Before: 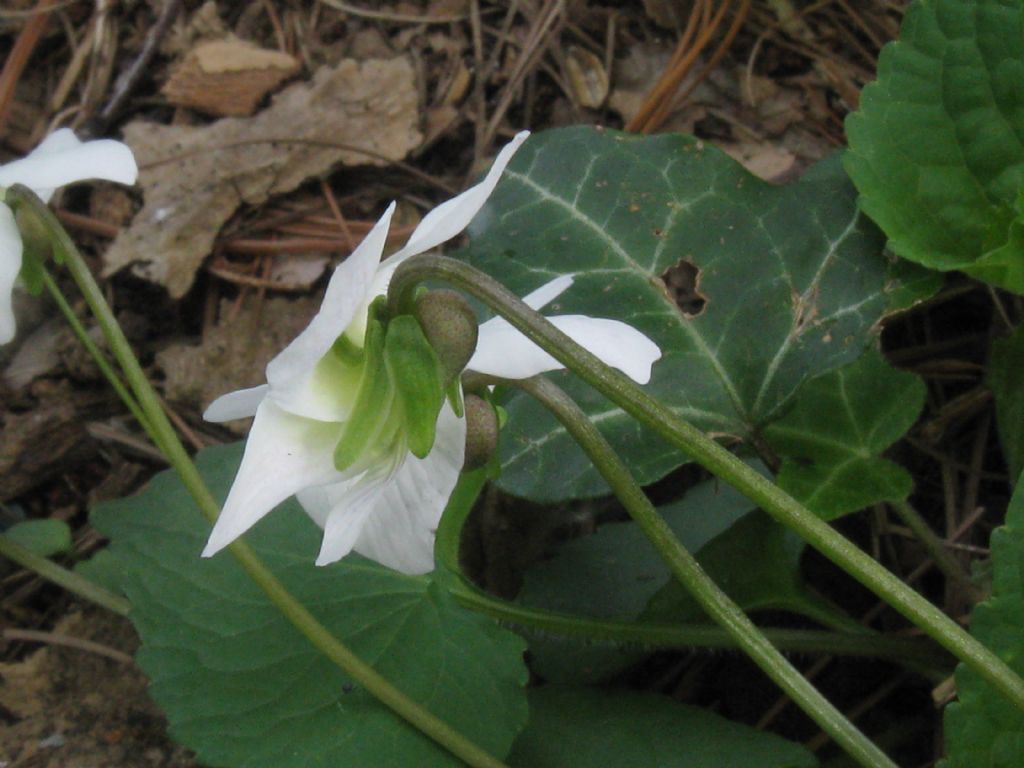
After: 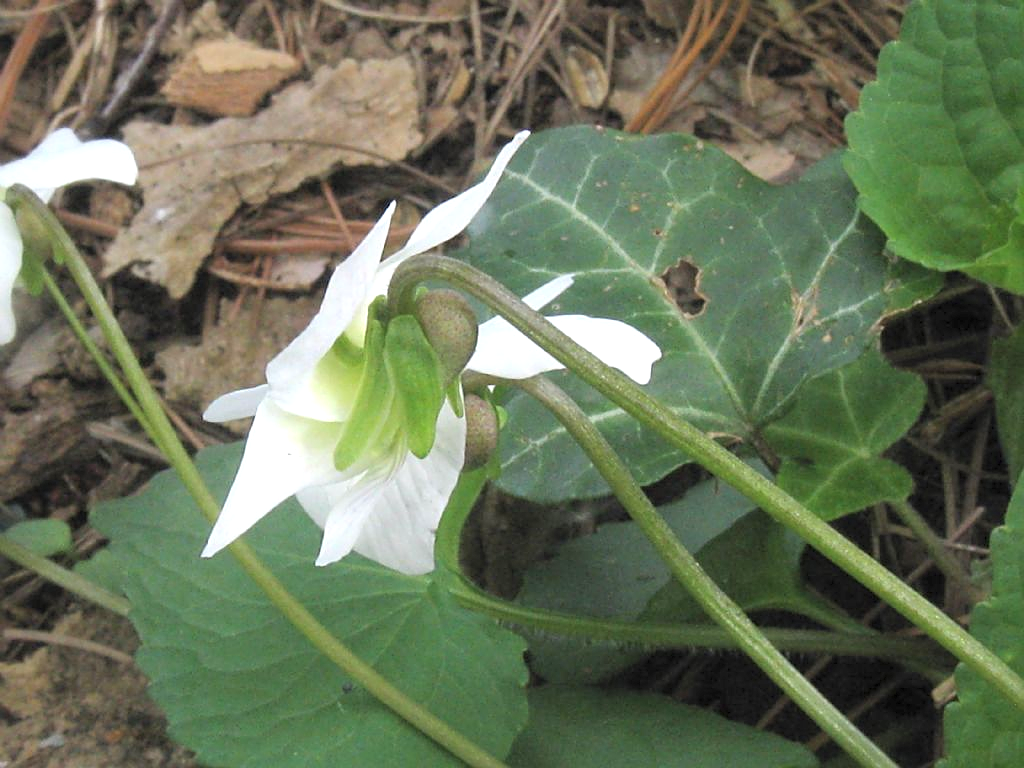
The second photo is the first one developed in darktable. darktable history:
contrast brightness saturation: brightness 0.153
exposure: exposure 0.763 EV, compensate highlight preservation false
sharpen: on, module defaults
